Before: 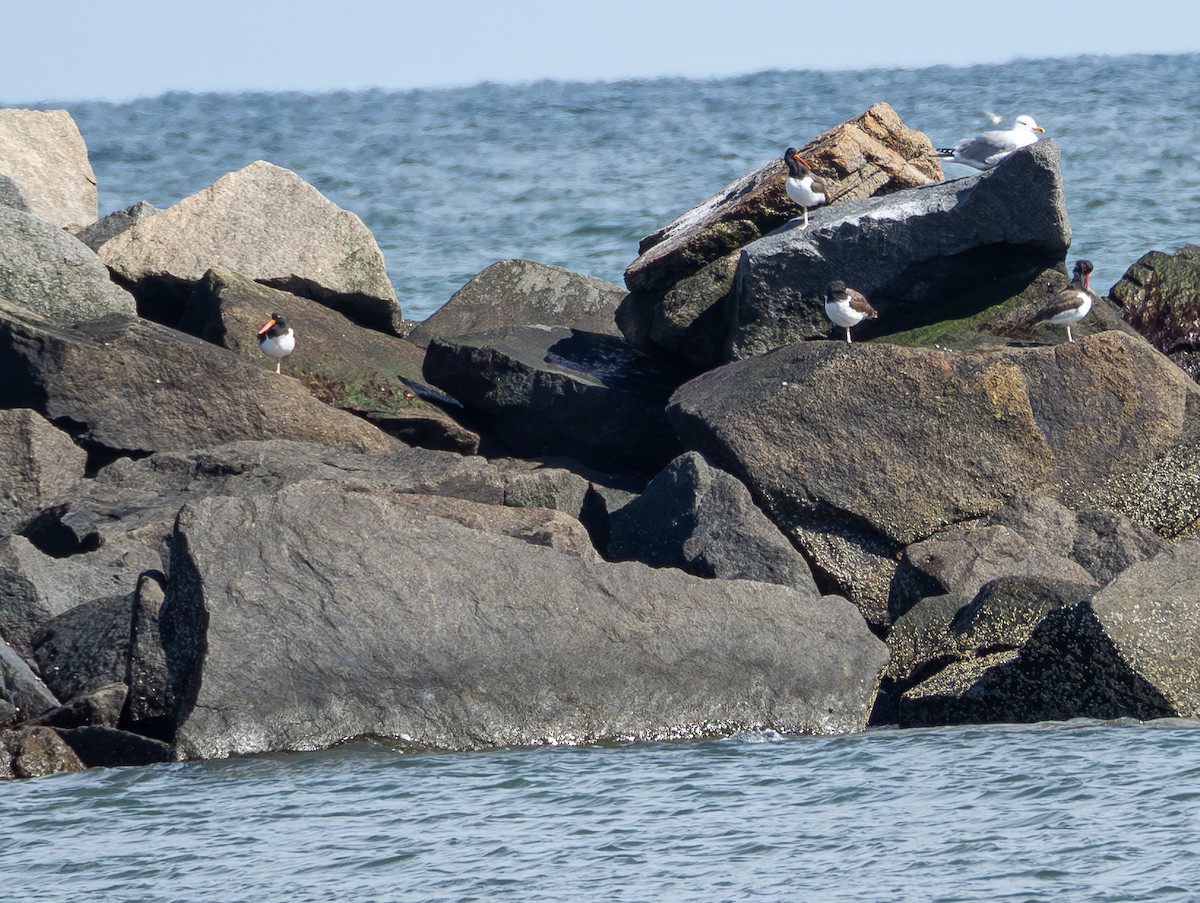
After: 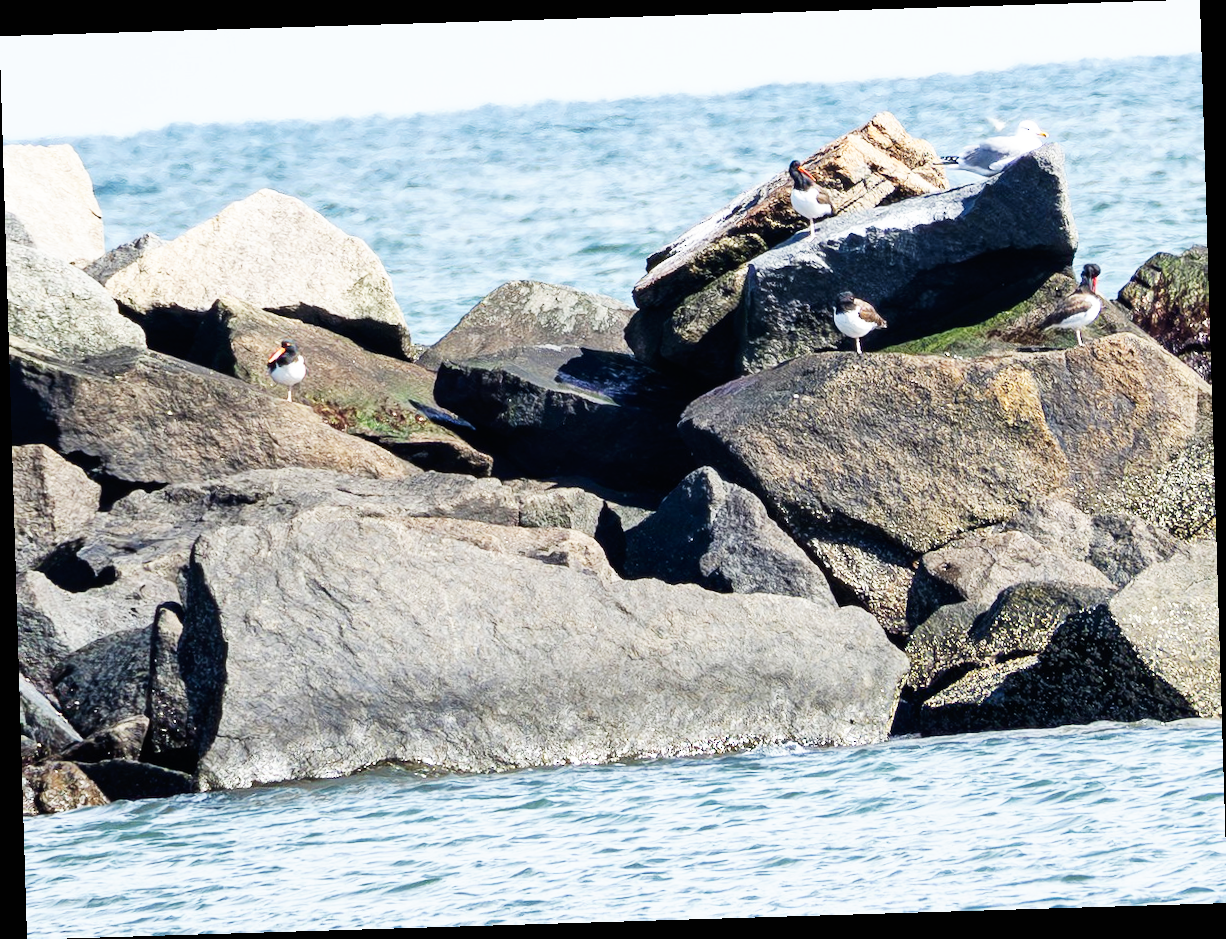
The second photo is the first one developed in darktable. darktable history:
rotate and perspective: rotation -1.75°, automatic cropping off
base curve: curves: ch0 [(0, 0) (0.007, 0.004) (0.027, 0.03) (0.046, 0.07) (0.207, 0.54) (0.442, 0.872) (0.673, 0.972) (1, 1)], preserve colors none
